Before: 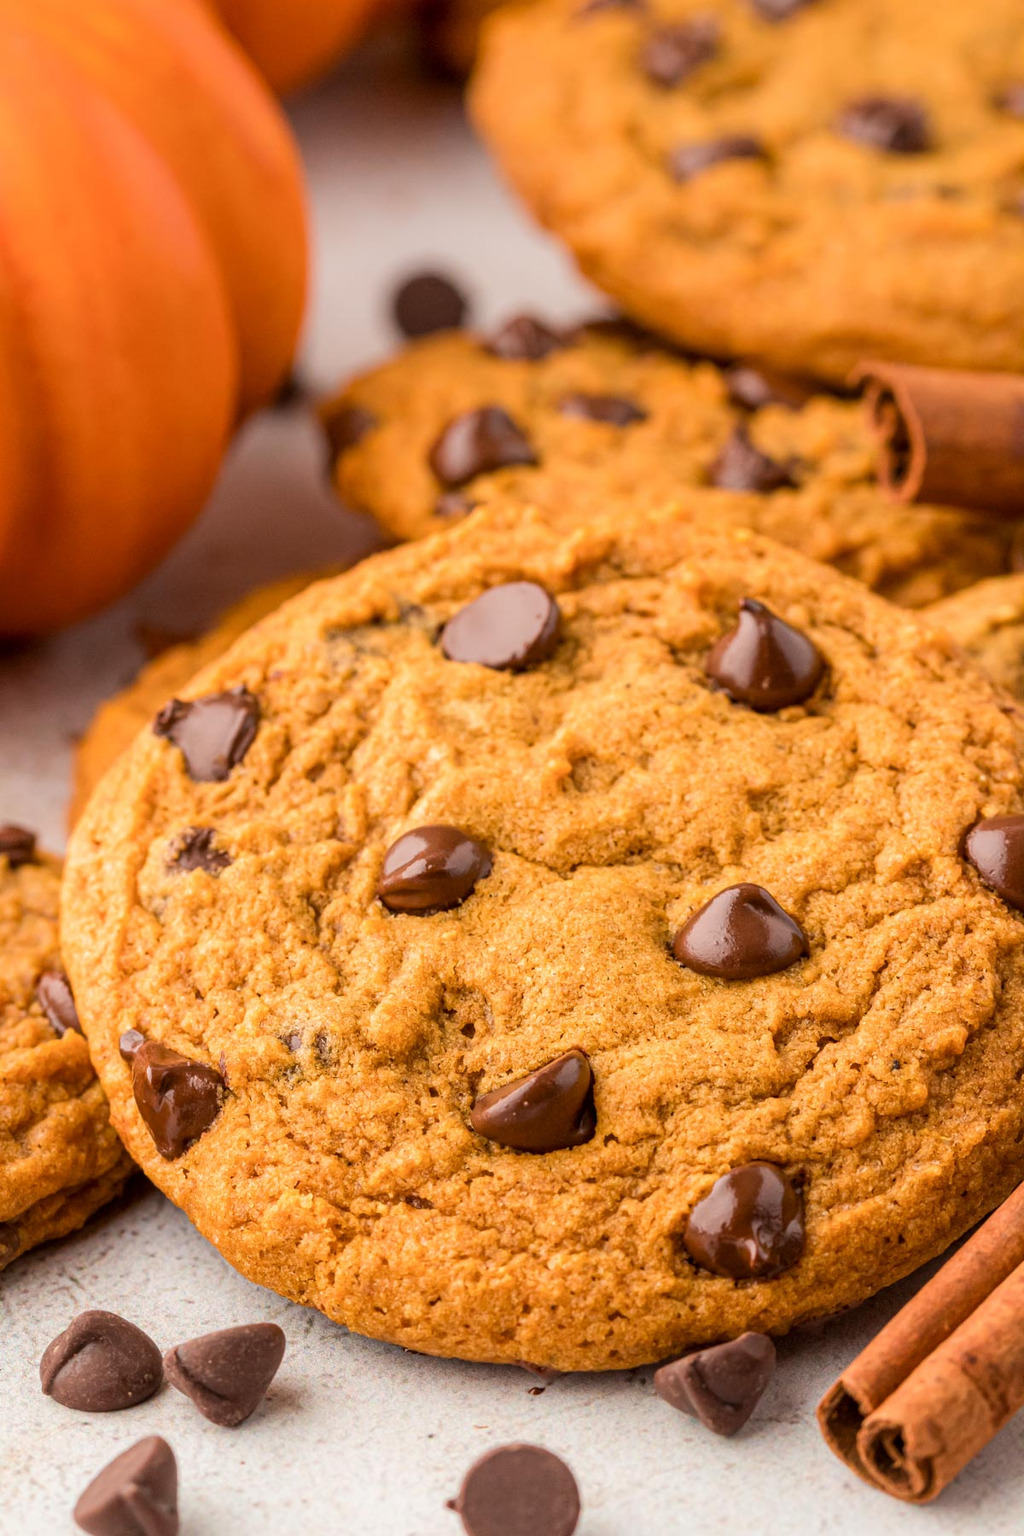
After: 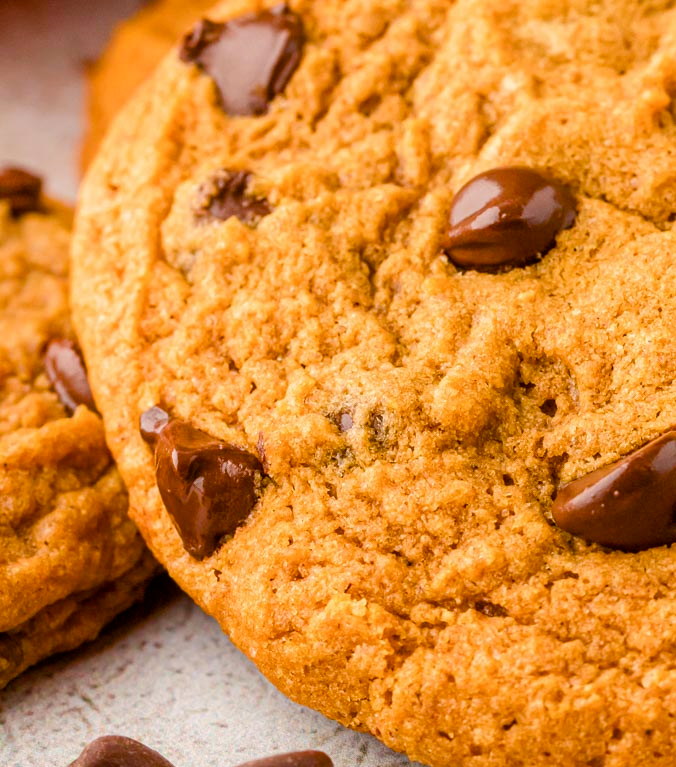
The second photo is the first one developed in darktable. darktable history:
color balance rgb: perceptual saturation grading › global saturation 20%, perceptual saturation grading › highlights -25%, perceptual saturation grading › shadows 50%
crop: top 44.483%, right 43.593%, bottom 12.892%
